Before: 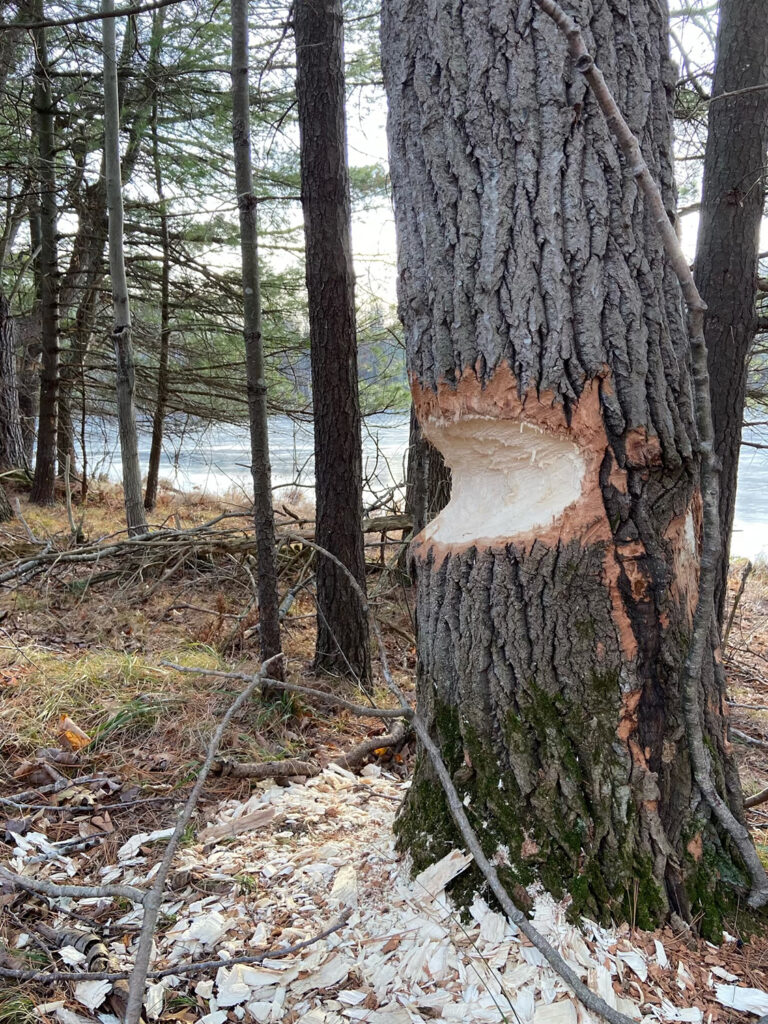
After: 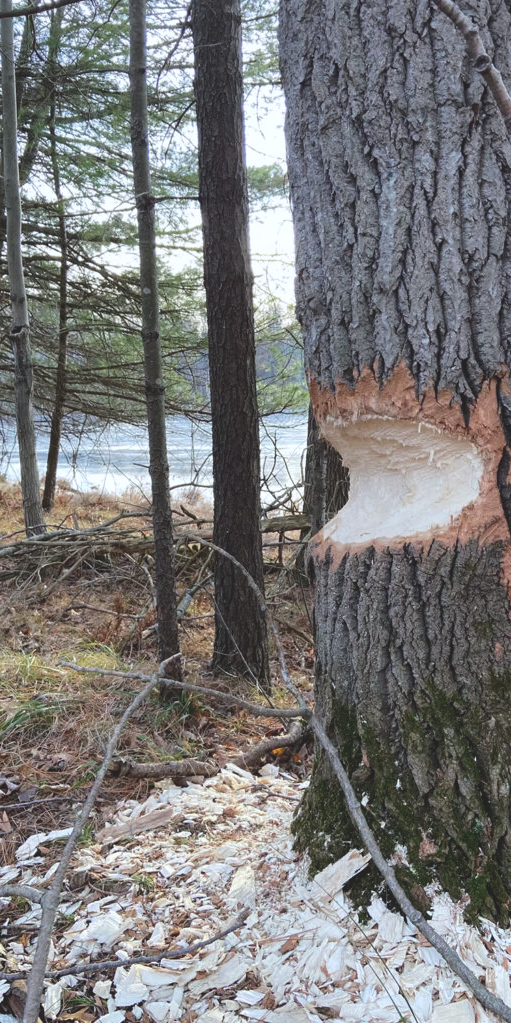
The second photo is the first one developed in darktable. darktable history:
white balance: red 0.974, blue 1.044
exposure: black level correction -0.015, compensate highlight preservation false
crop and rotate: left 13.409%, right 19.924%
